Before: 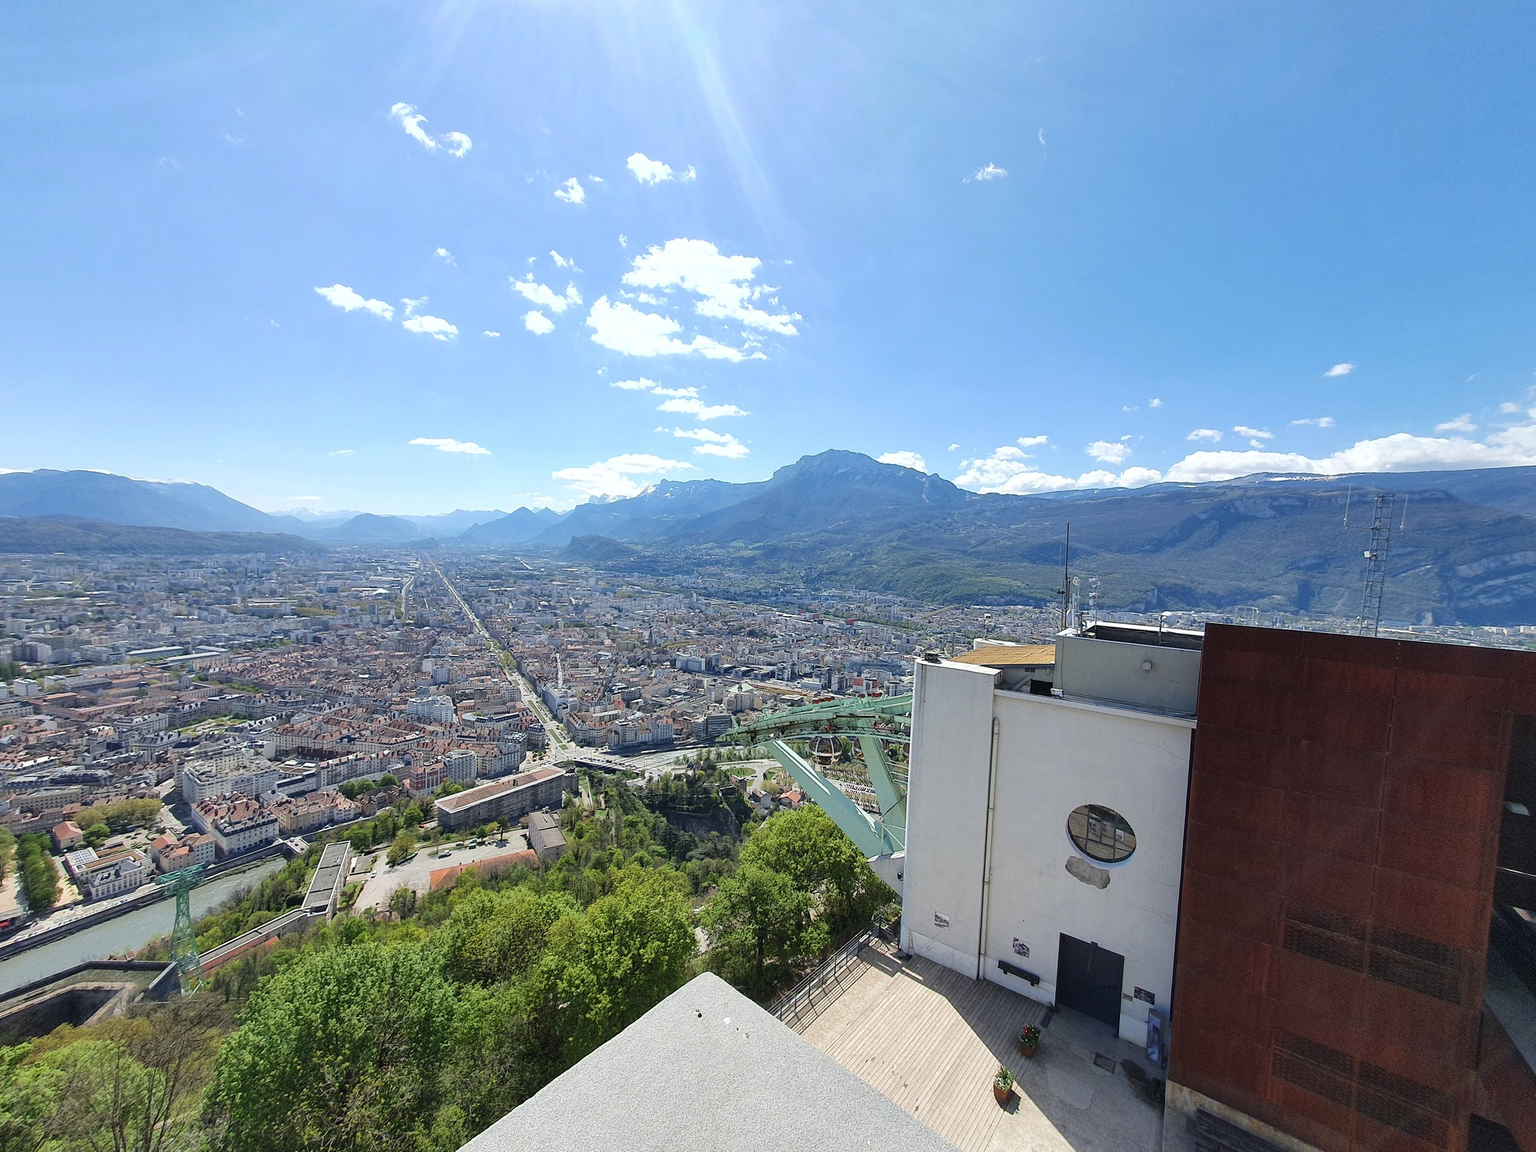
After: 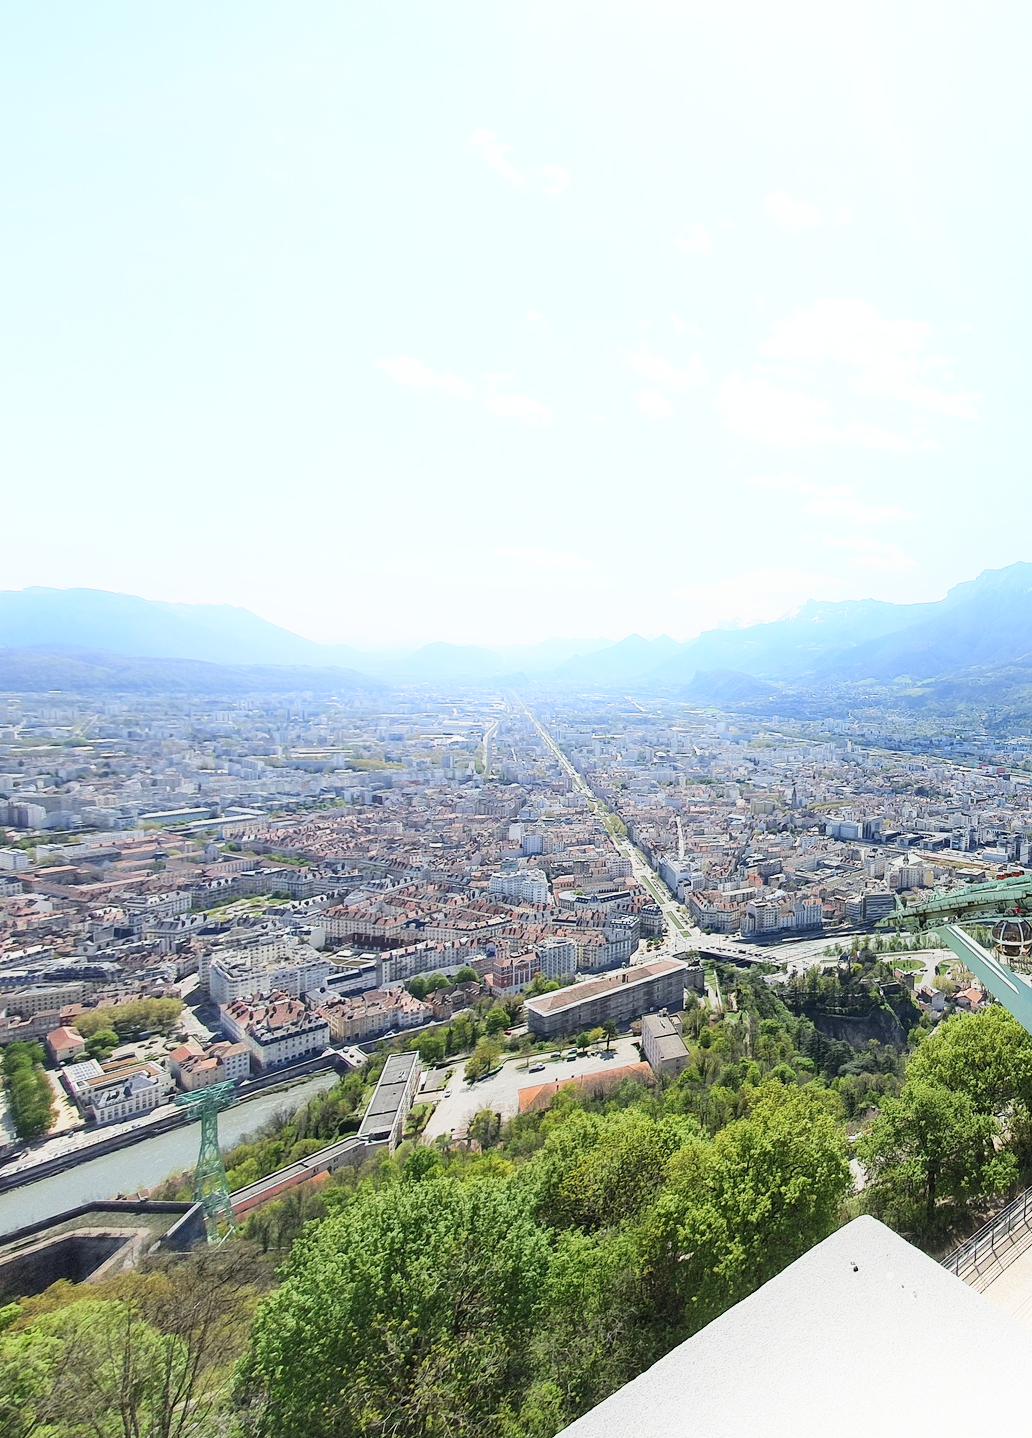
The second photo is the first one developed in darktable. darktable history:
crop: left 1.01%, right 45.238%, bottom 0.079%
base curve: curves: ch0 [(0, 0) (0.088, 0.125) (0.176, 0.251) (0.354, 0.501) (0.613, 0.749) (1, 0.877)], preserve colors none
shadows and highlights: shadows -22.07, highlights 98.71, soften with gaussian
